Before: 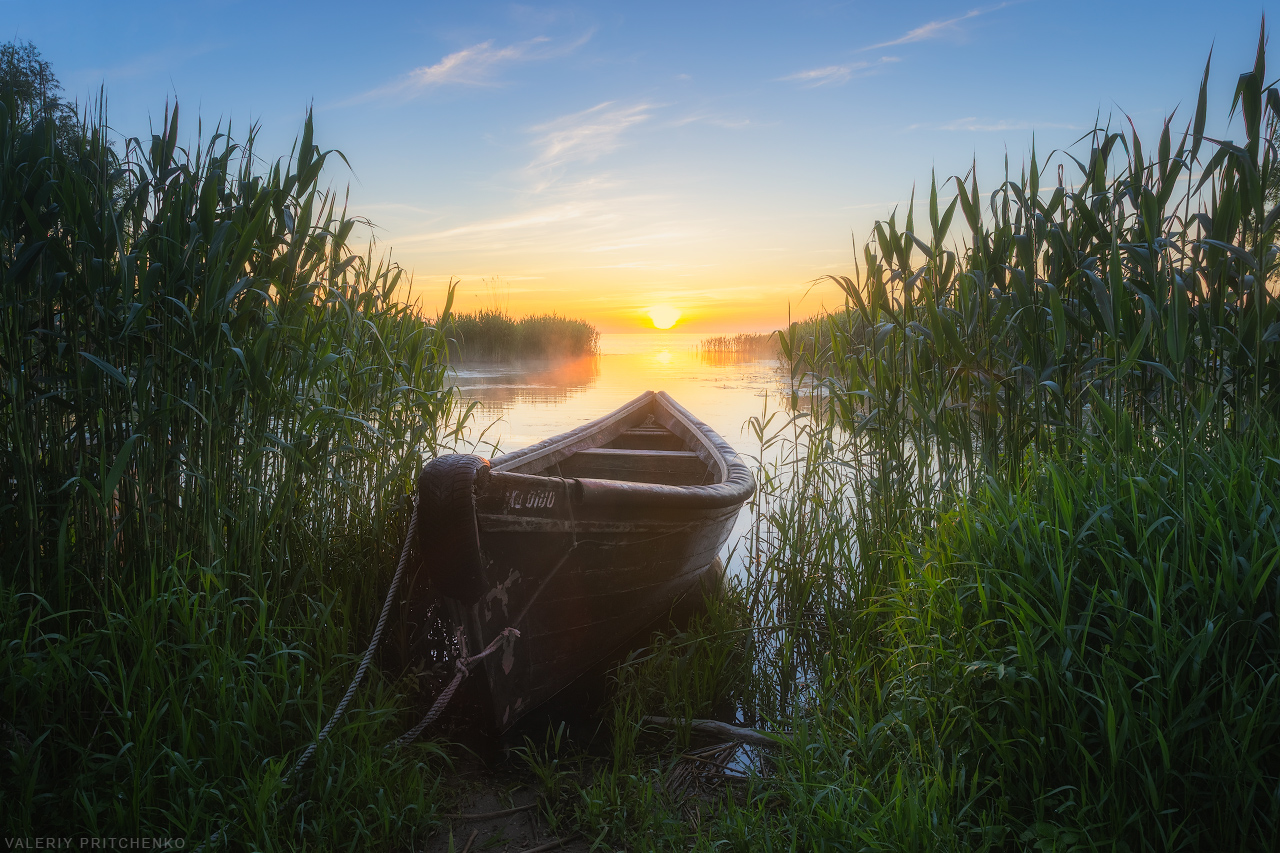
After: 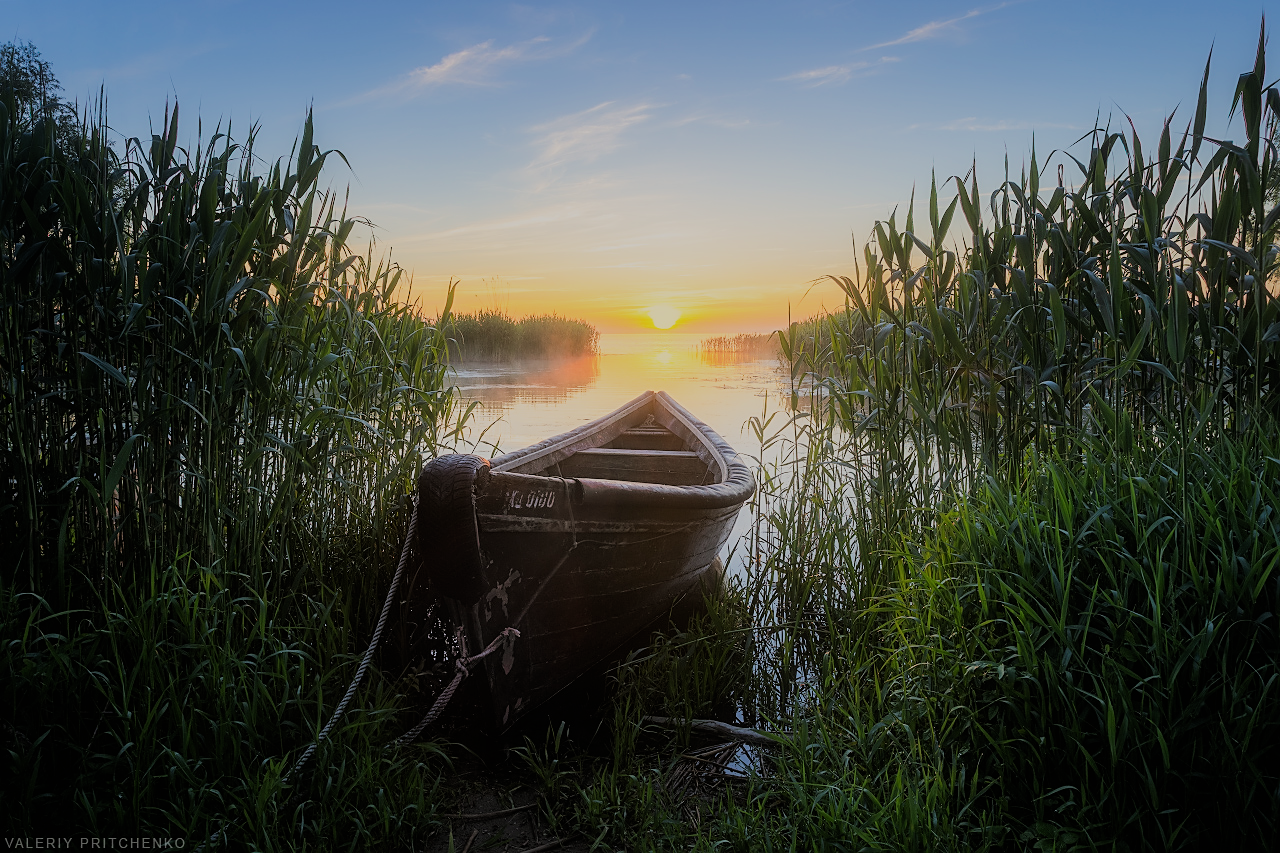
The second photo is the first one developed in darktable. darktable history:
filmic rgb: black relative exposure -6.98 EV, white relative exposure 5.63 EV, hardness 2.86
sharpen: on, module defaults
